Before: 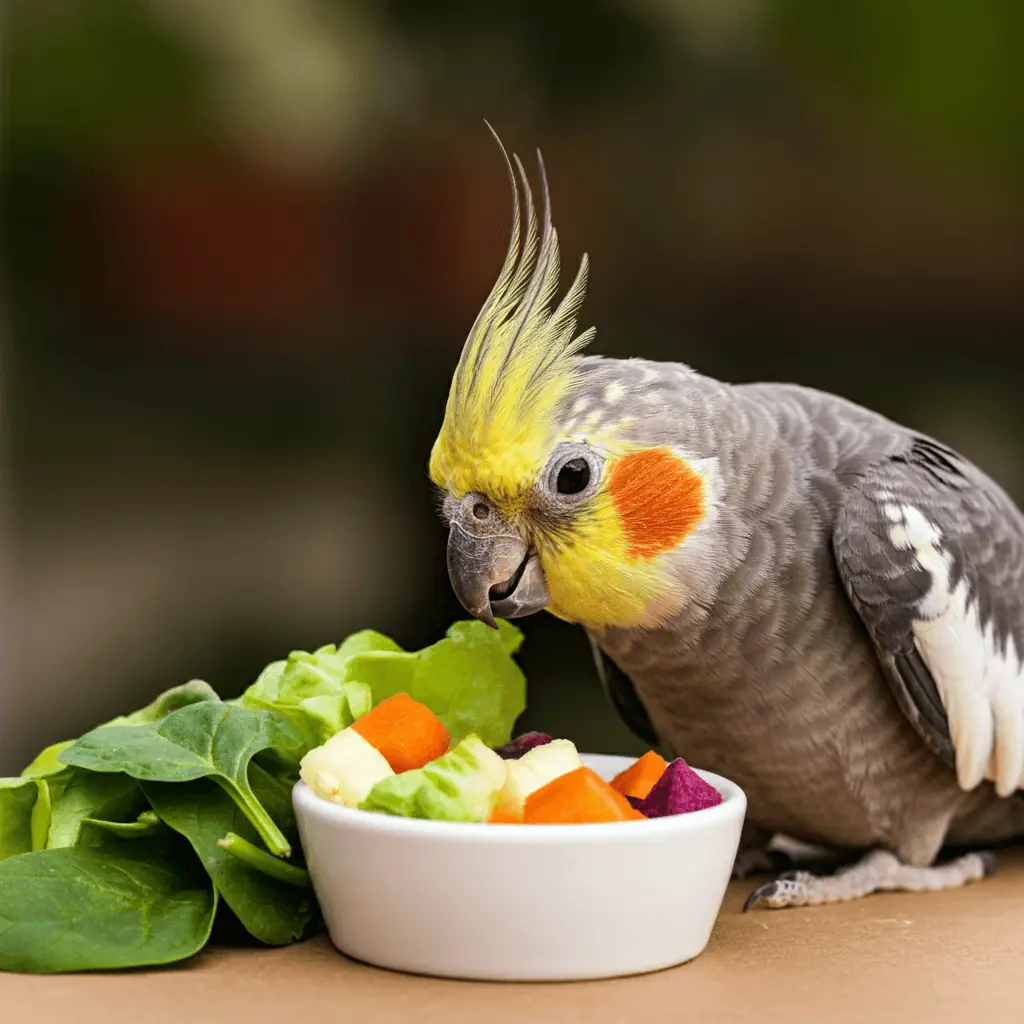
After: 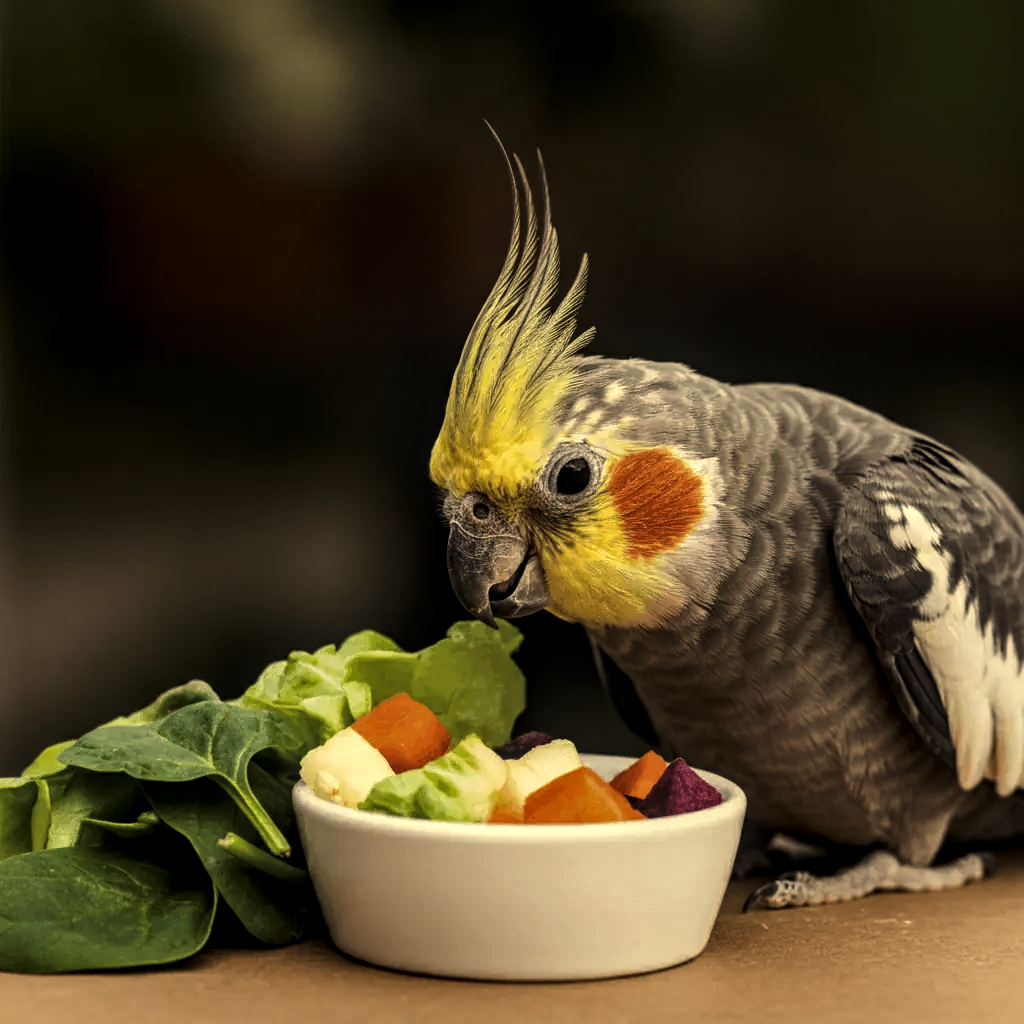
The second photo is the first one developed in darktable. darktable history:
levels: levels [0, 0.618, 1]
local contrast: on, module defaults
white balance: red 1.08, blue 0.791
